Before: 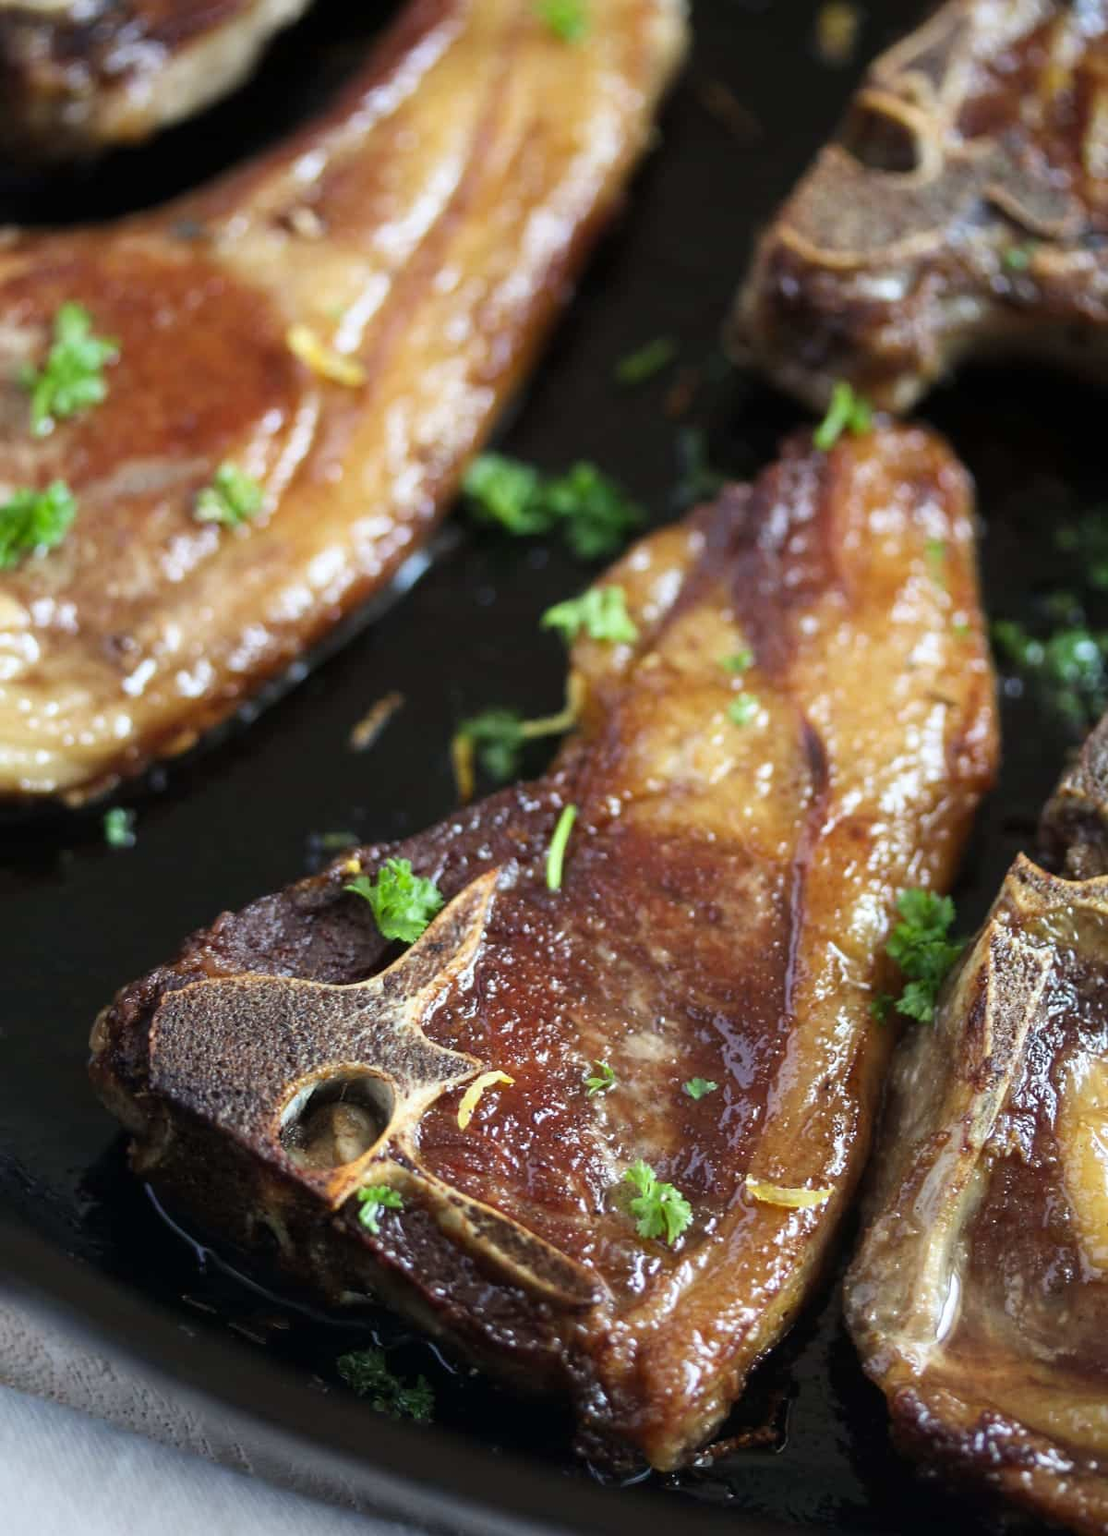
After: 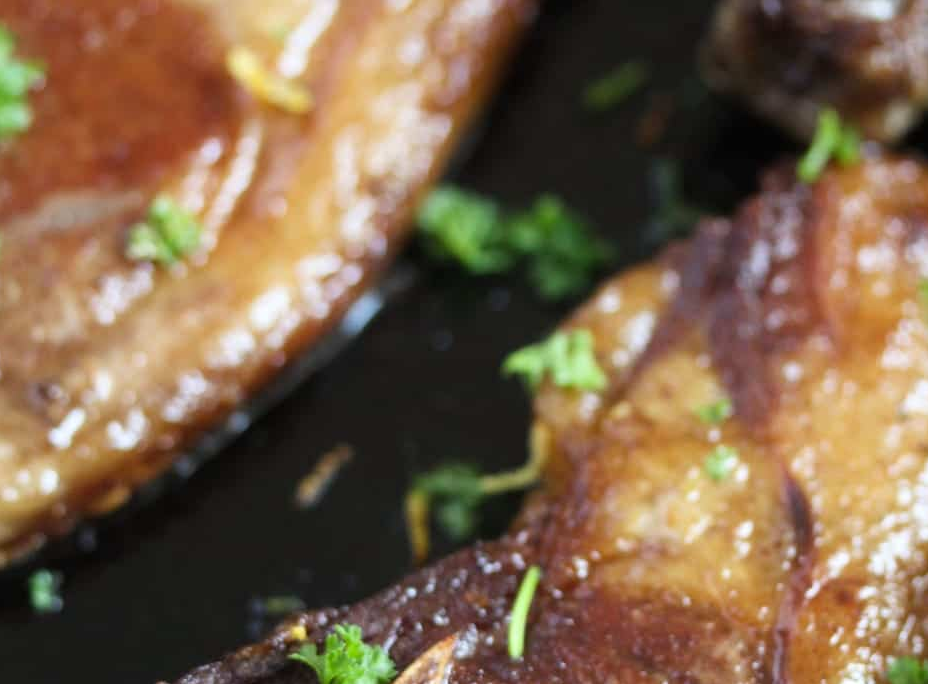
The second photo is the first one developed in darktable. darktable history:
crop: left 7.043%, top 18.353%, right 14.413%, bottom 40.441%
